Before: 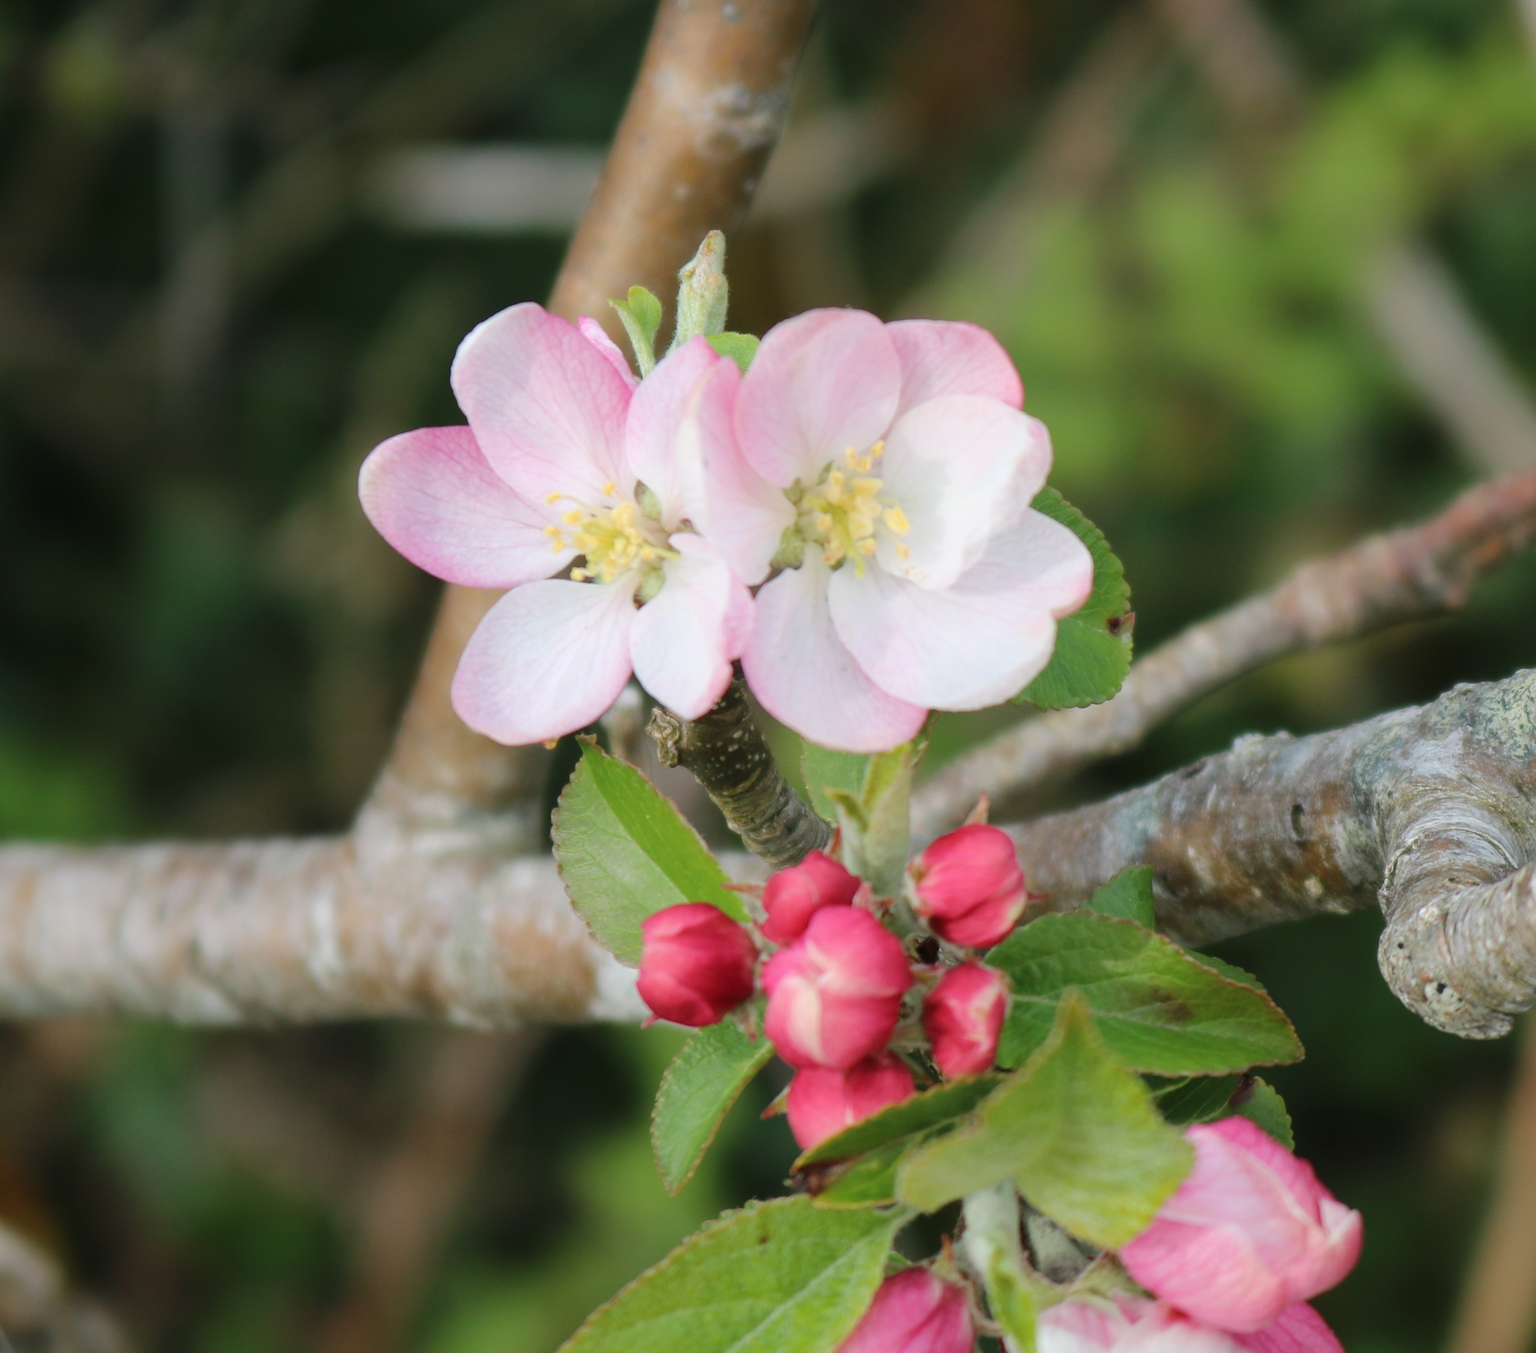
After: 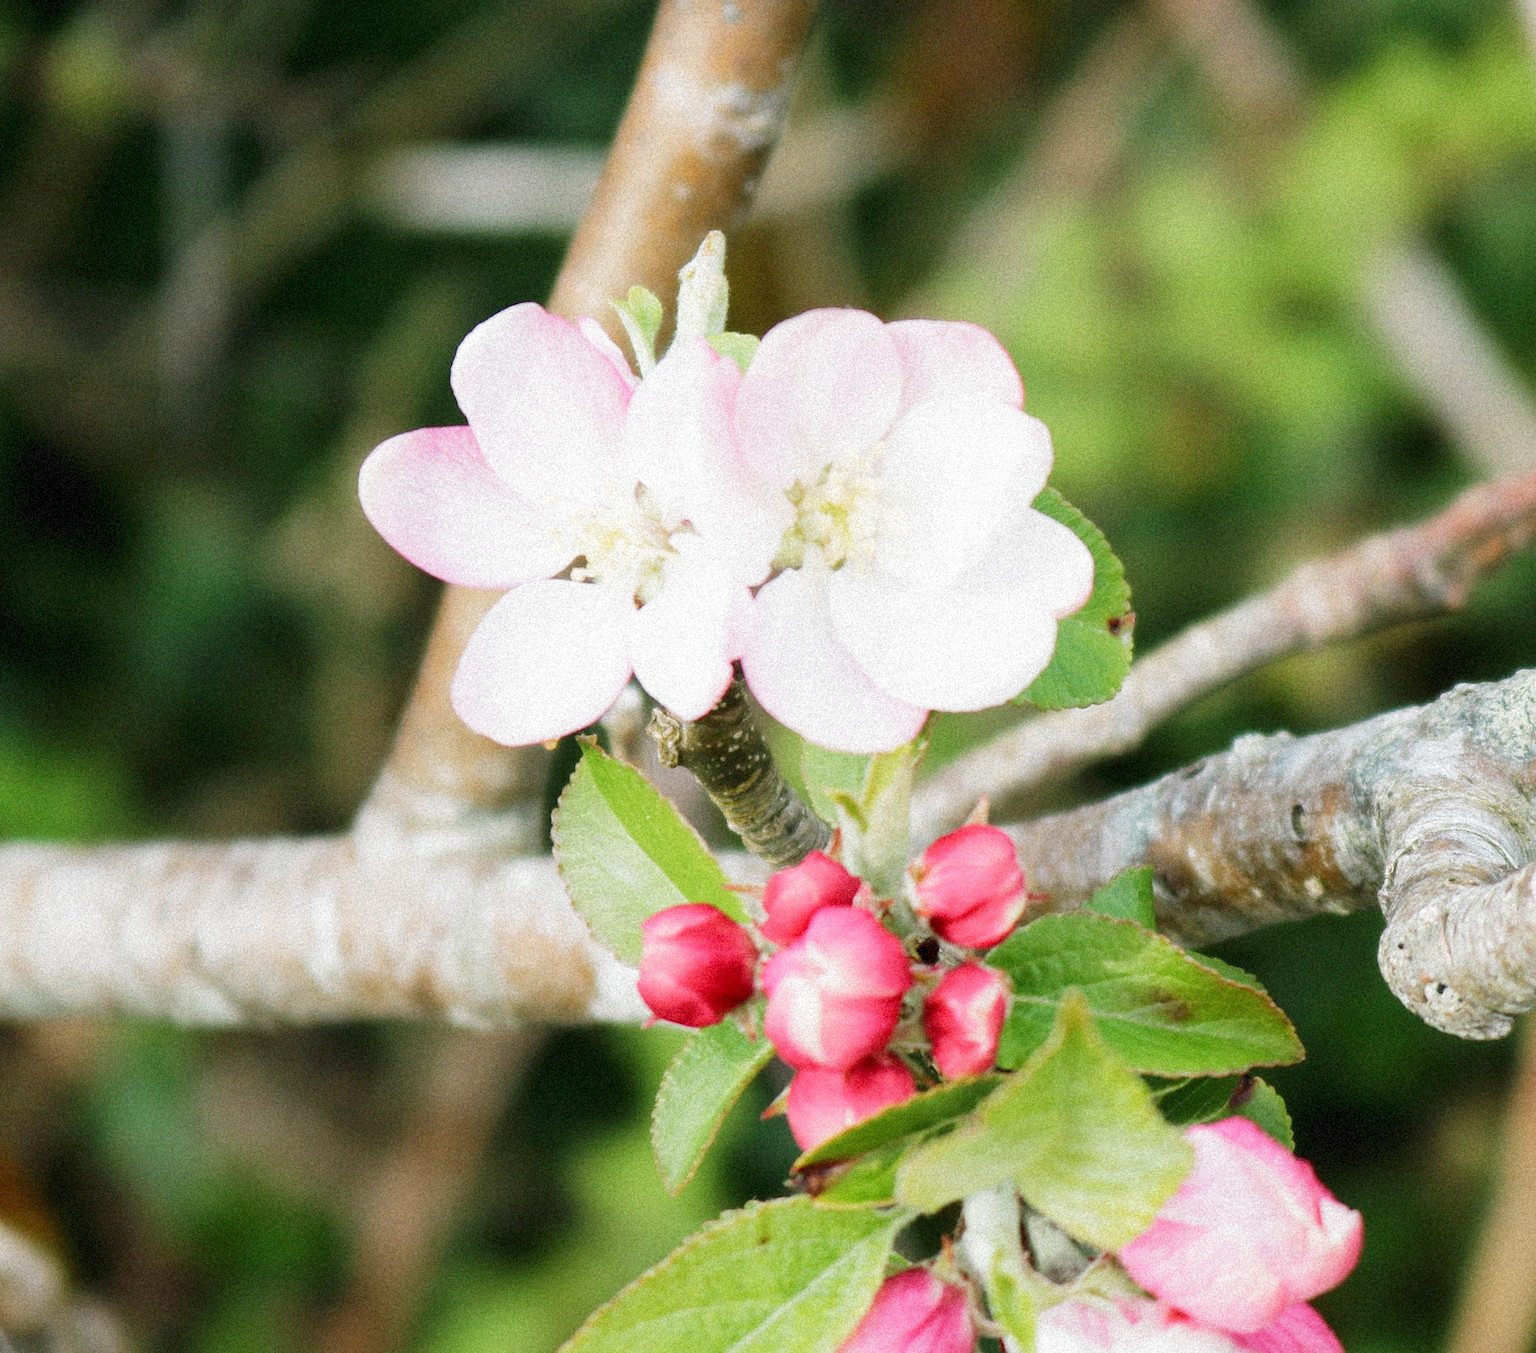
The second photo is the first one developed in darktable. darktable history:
white balance: emerald 1
grain: strength 35%, mid-tones bias 0%
filmic rgb: middle gray luminance 9.23%, black relative exposure -10.55 EV, white relative exposure 3.45 EV, threshold 6 EV, target black luminance 0%, hardness 5.98, latitude 59.69%, contrast 1.087, highlights saturation mix 5%, shadows ↔ highlights balance 29.23%, add noise in highlights 0, preserve chrominance no, color science v3 (2019), use custom middle-gray values true, iterations of high-quality reconstruction 0, contrast in highlights soft, enable highlight reconstruction true
